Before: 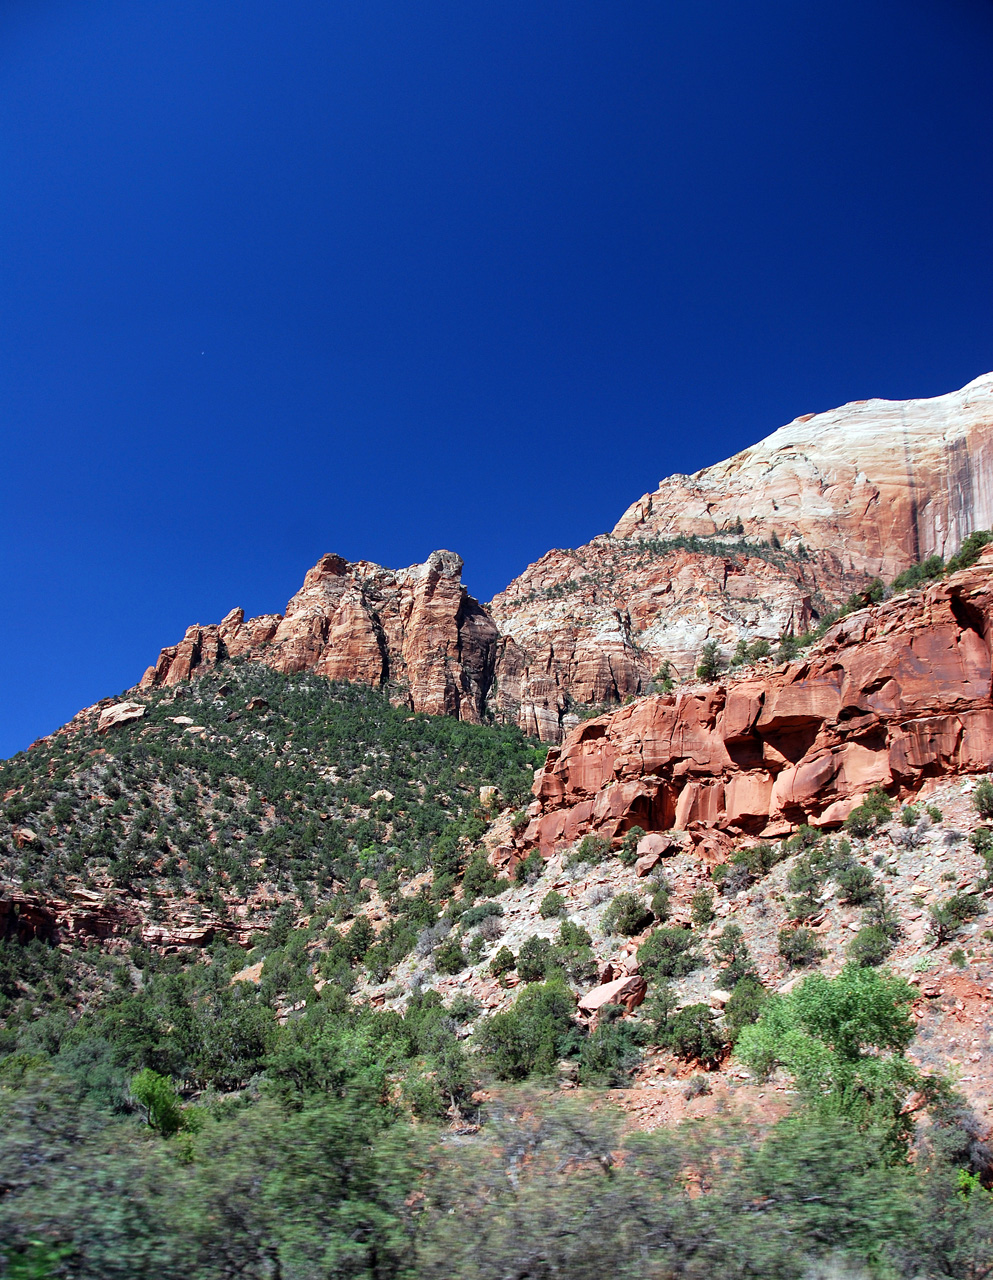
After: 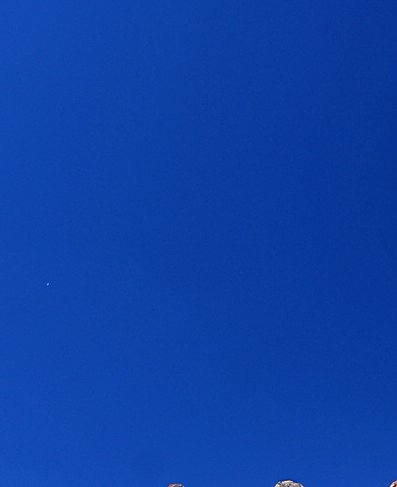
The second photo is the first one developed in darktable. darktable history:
crop: left 15.671%, top 5.451%, right 44.35%, bottom 56.445%
sharpen: on, module defaults
